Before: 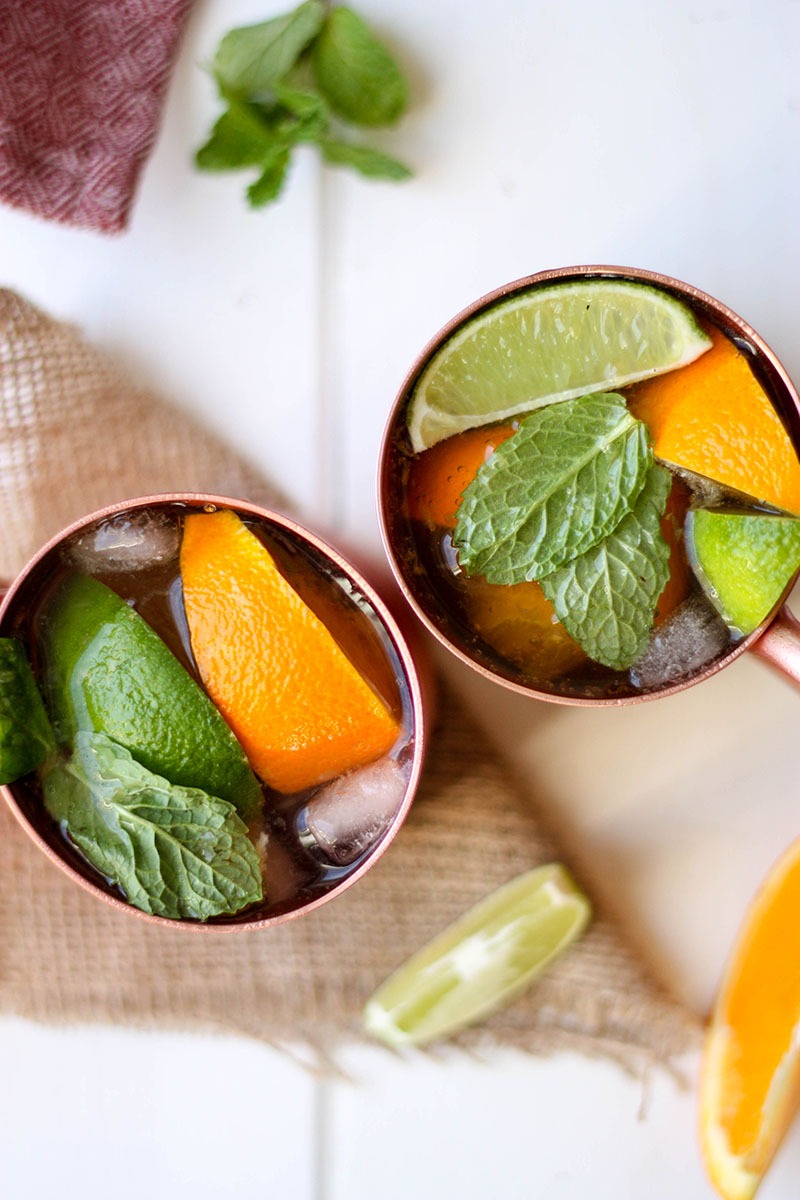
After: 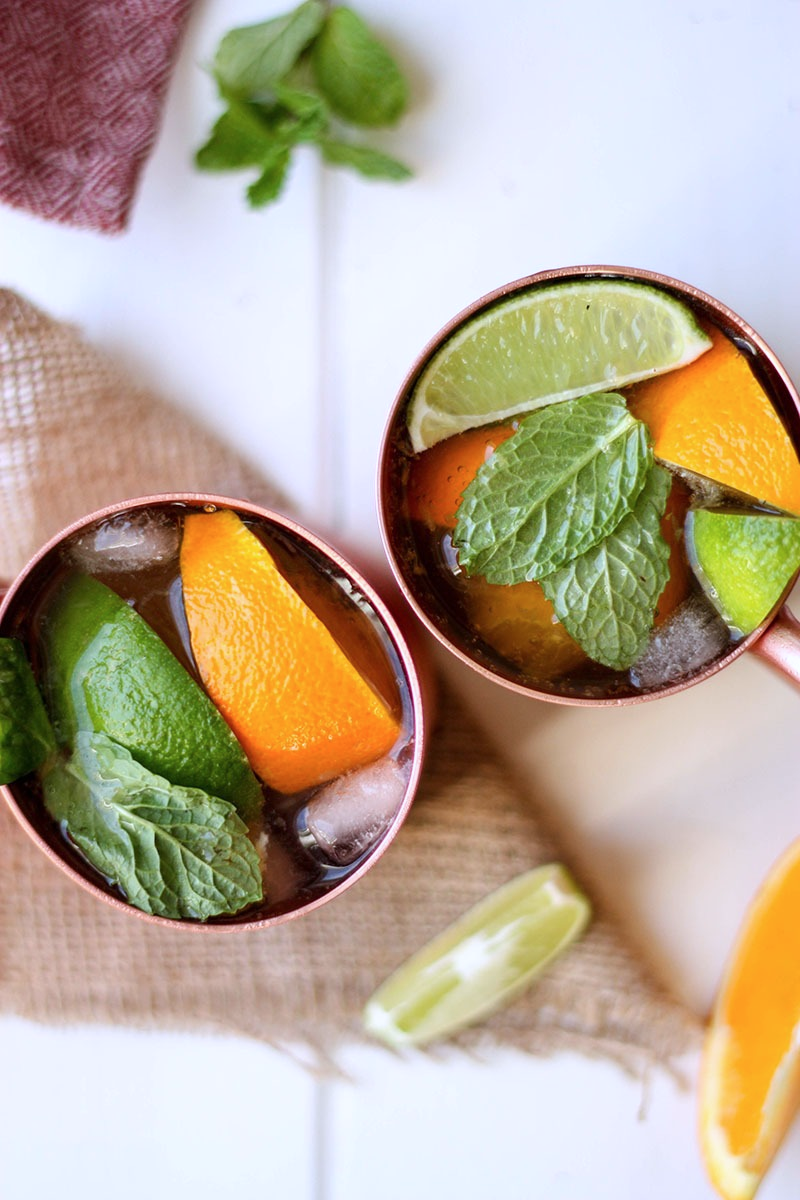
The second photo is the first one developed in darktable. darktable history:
color calibration: illuminant as shot in camera, x 0.358, y 0.373, temperature 4628.91 K
rotate and perspective: crop left 0, crop top 0
